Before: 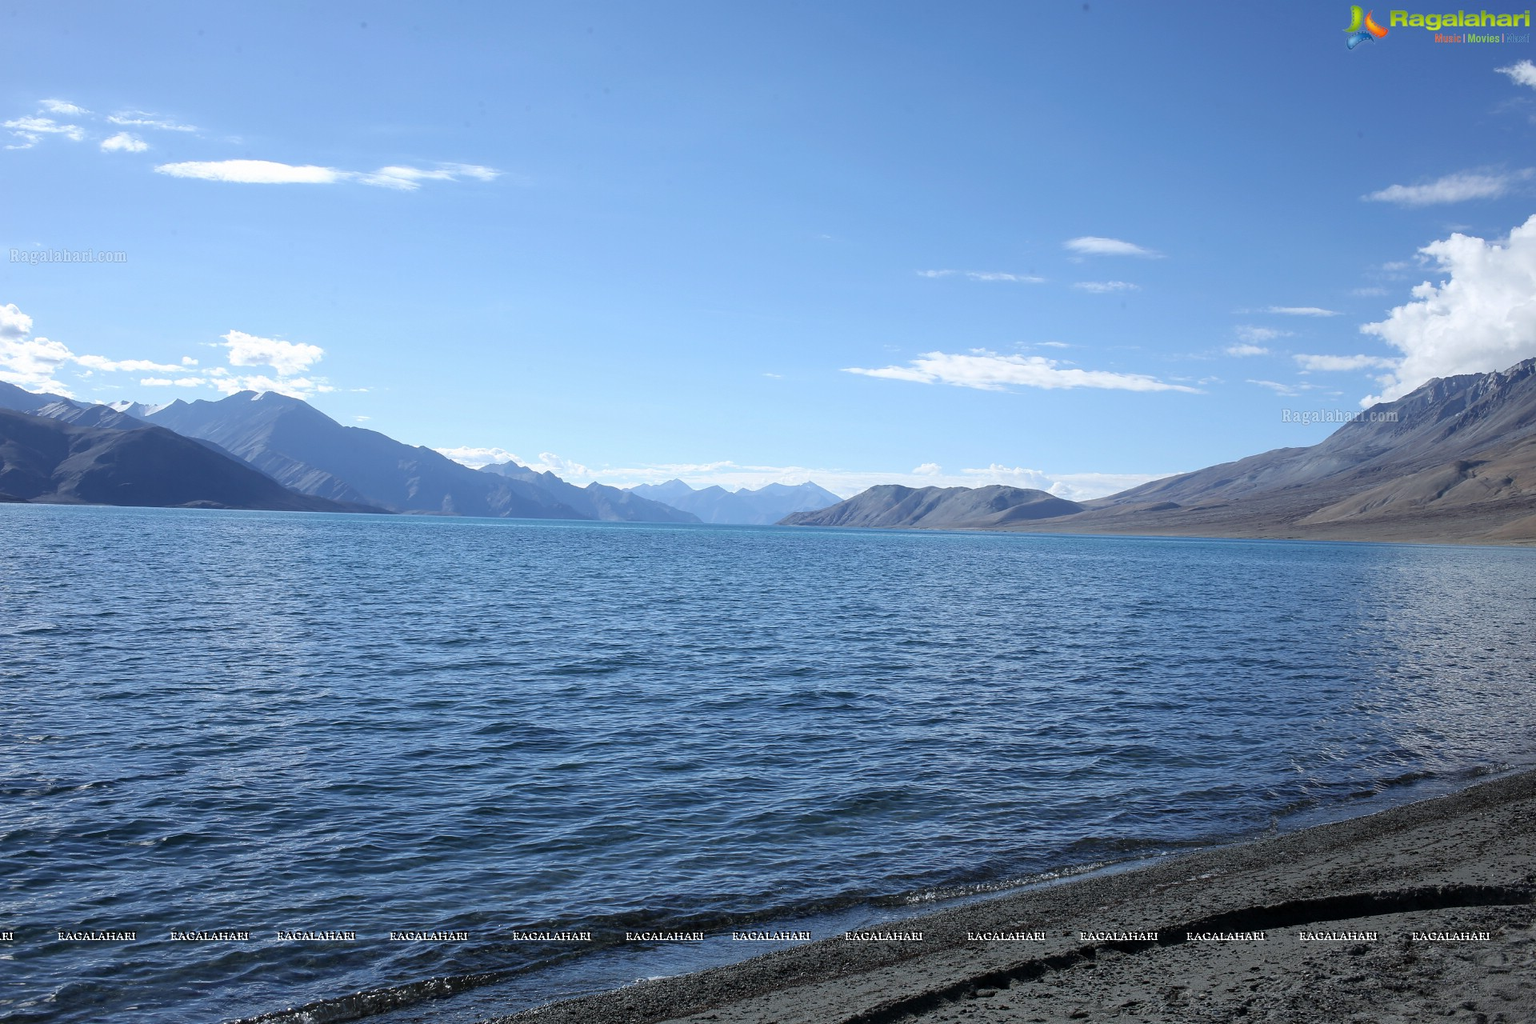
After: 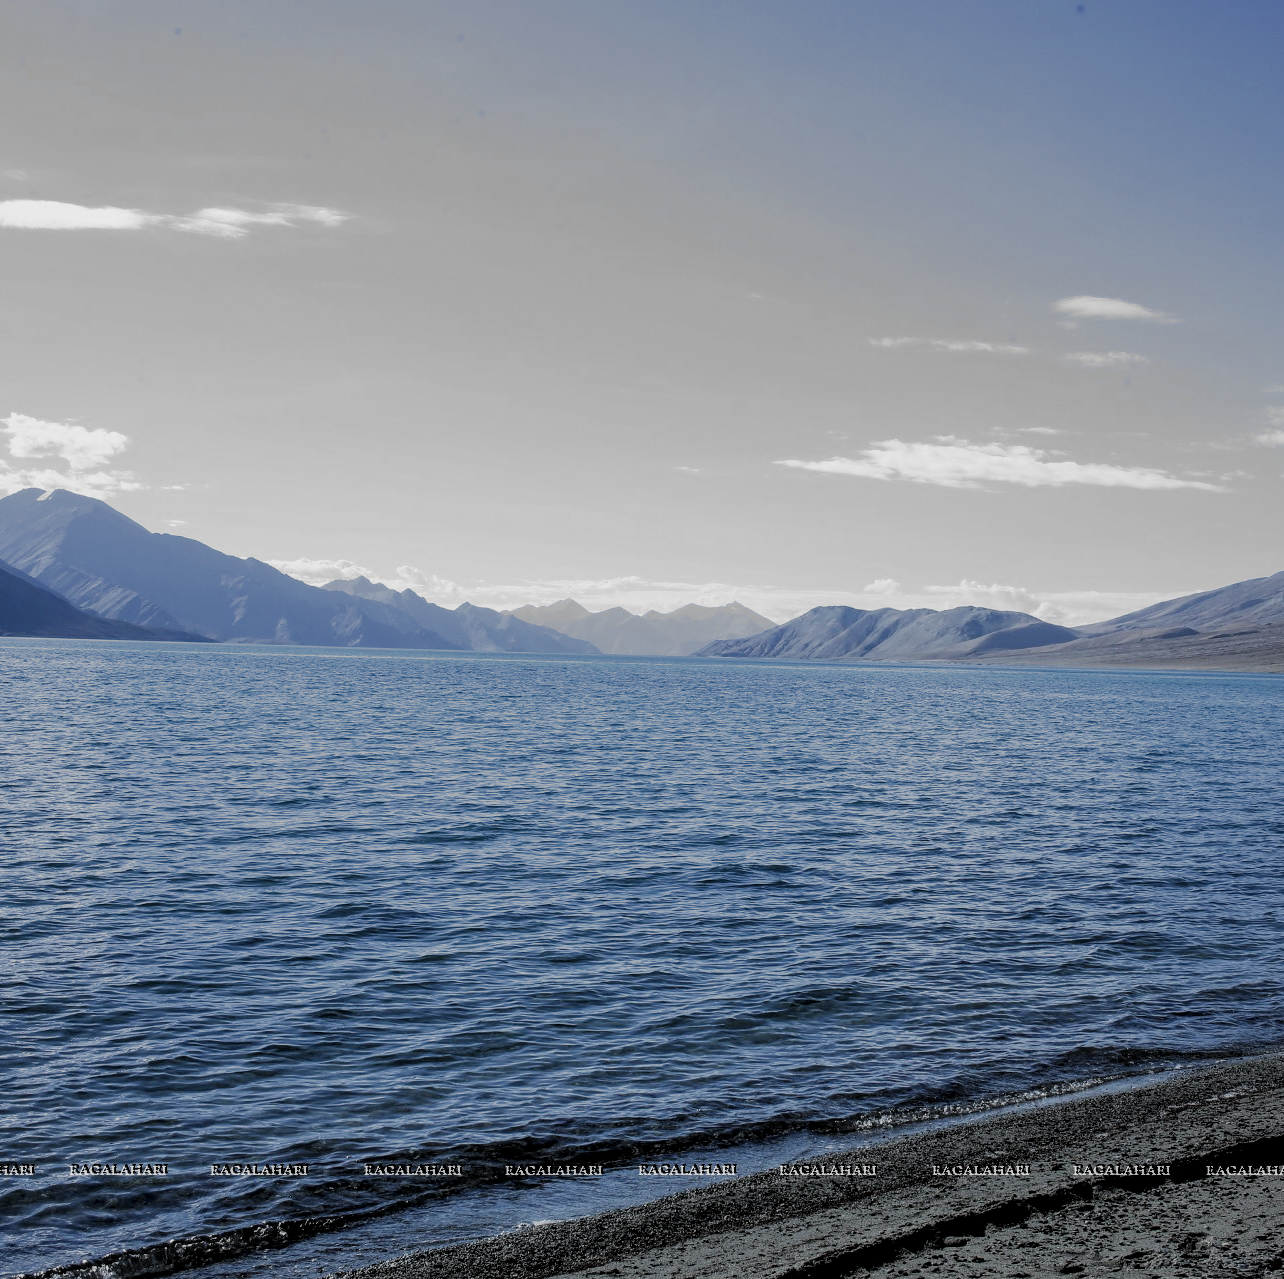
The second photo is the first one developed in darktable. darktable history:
filmic rgb: black relative exposure -7.65 EV, white relative exposure 3.95 EV, hardness 4.01, contrast 1.099, highlights saturation mix -31.07%, add noise in highlights 0.001, preserve chrominance max RGB, color science v3 (2019), use custom middle-gray values true, contrast in highlights soft
local contrast: on, module defaults
crop and rotate: left 14.462%, right 18.63%
shadows and highlights: shadows 12.19, white point adjustment 1.14, highlights -1.05, soften with gaussian
